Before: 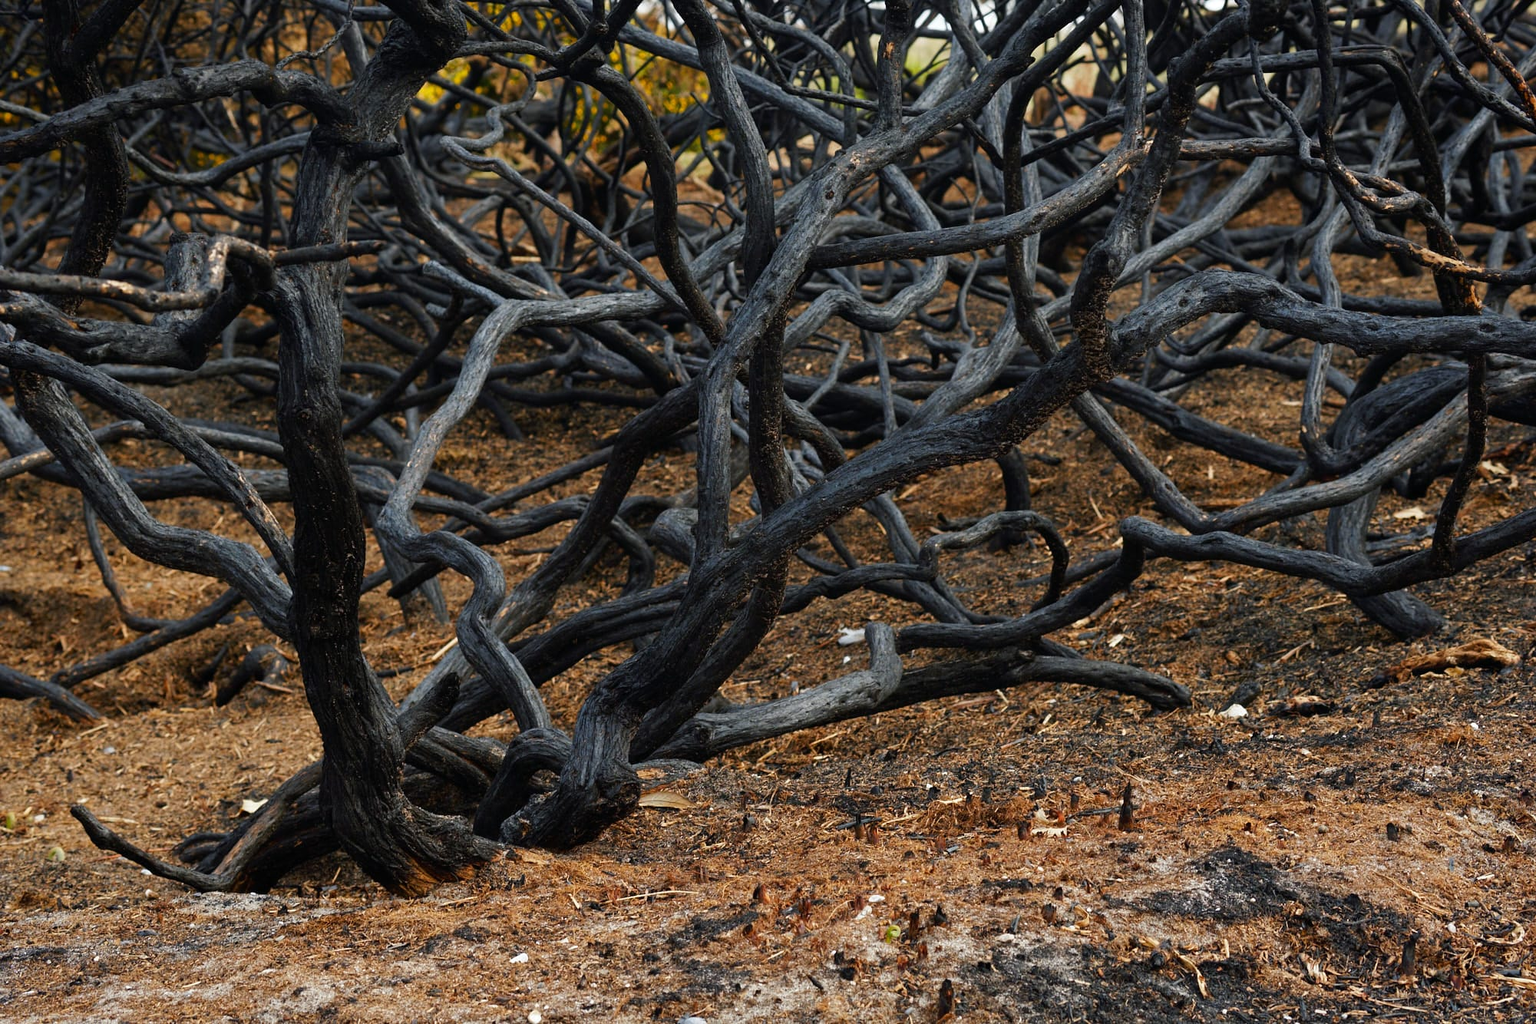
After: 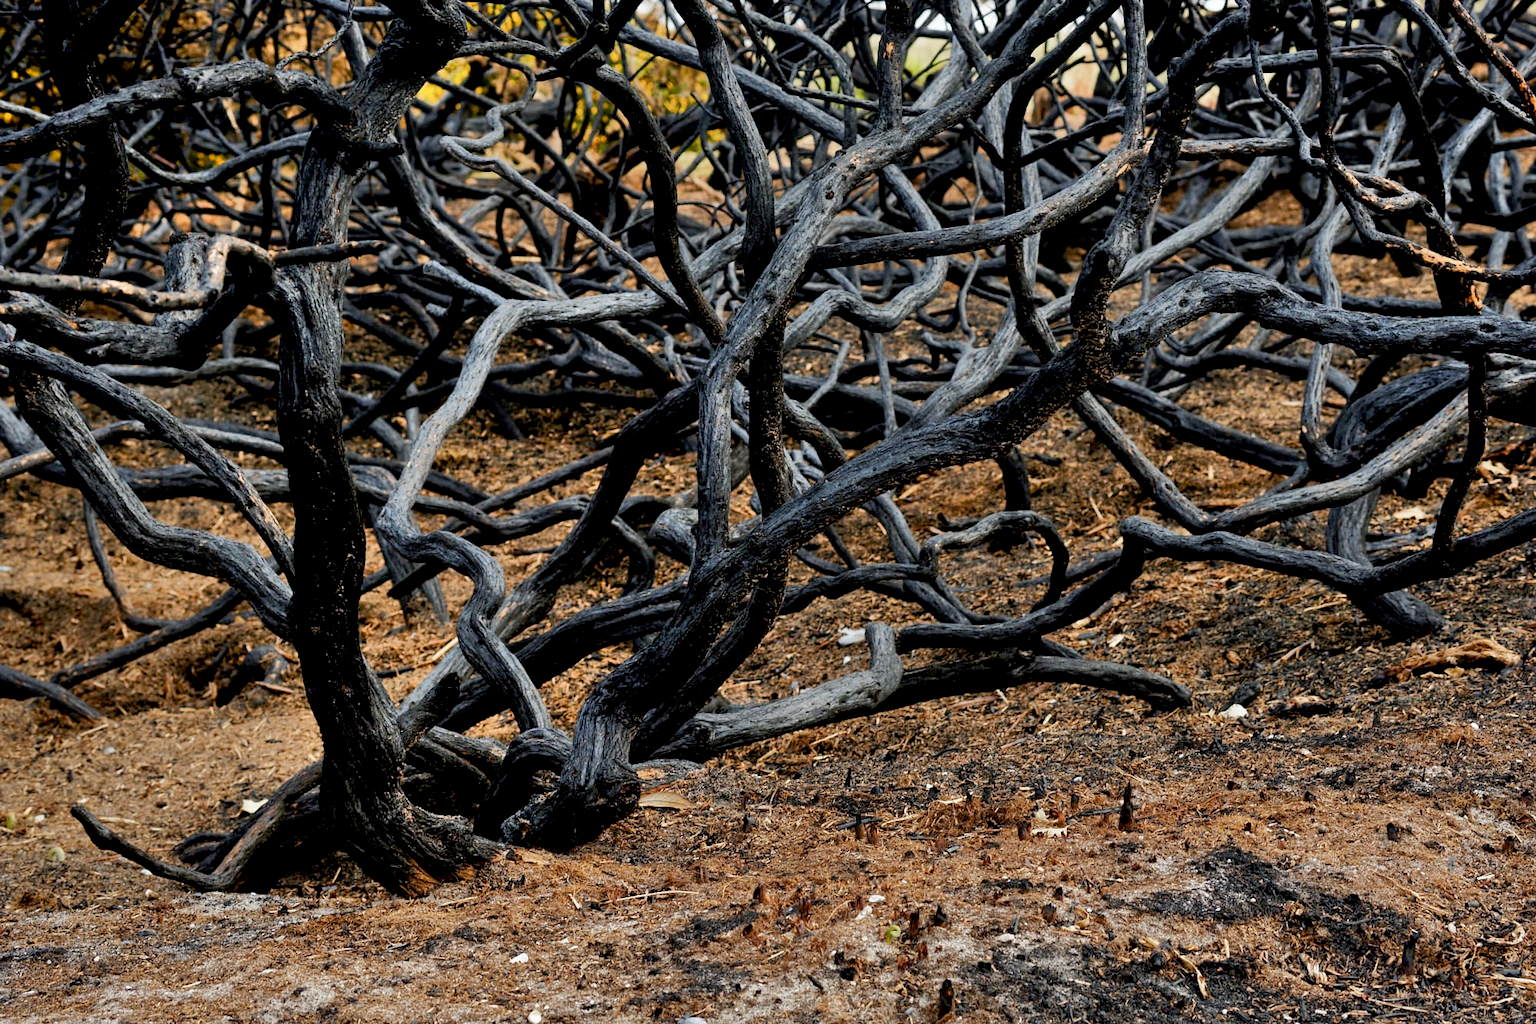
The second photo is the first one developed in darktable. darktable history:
color correction: highlights b* -0.03, saturation 0.836
tone equalizer: -7 EV 0.209 EV, -6 EV 0.094 EV, -5 EV 0.088 EV, -4 EV 0.038 EV, -2 EV -0.034 EV, -1 EV -0.024 EV, +0 EV -0.076 EV, edges refinement/feathering 500, mask exposure compensation -1.57 EV, preserve details no
exposure: black level correction 0.01, exposure 0.007 EV, compensate highlight preservation false
shadows and highlights: low approximation 0.01, soften with gaussian
